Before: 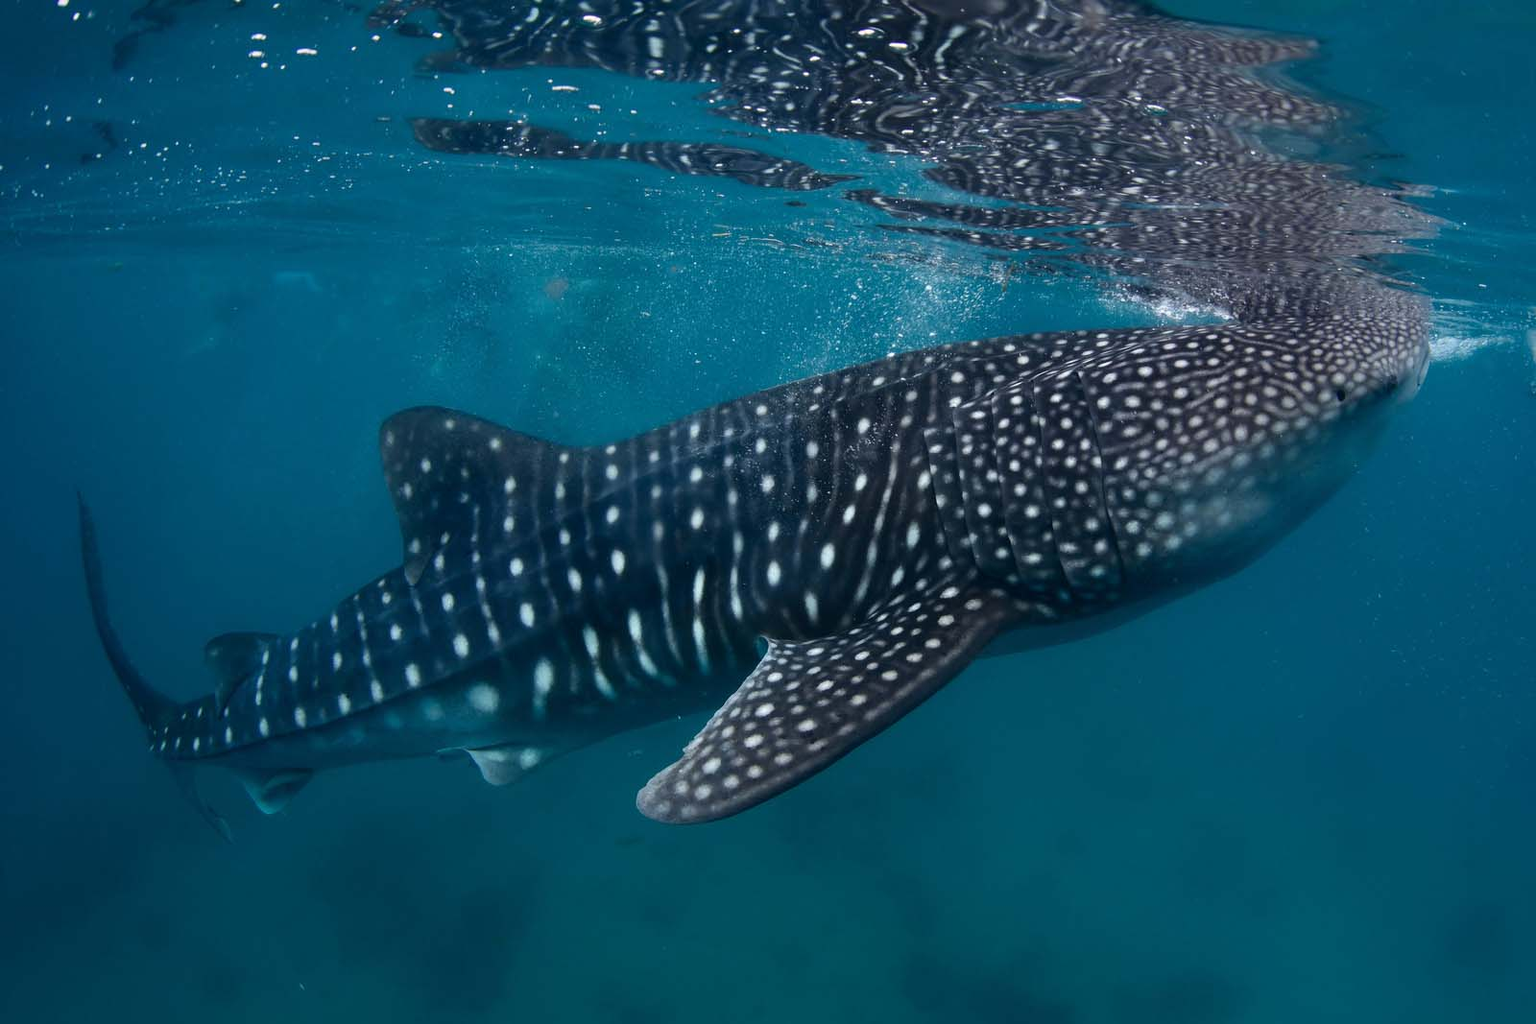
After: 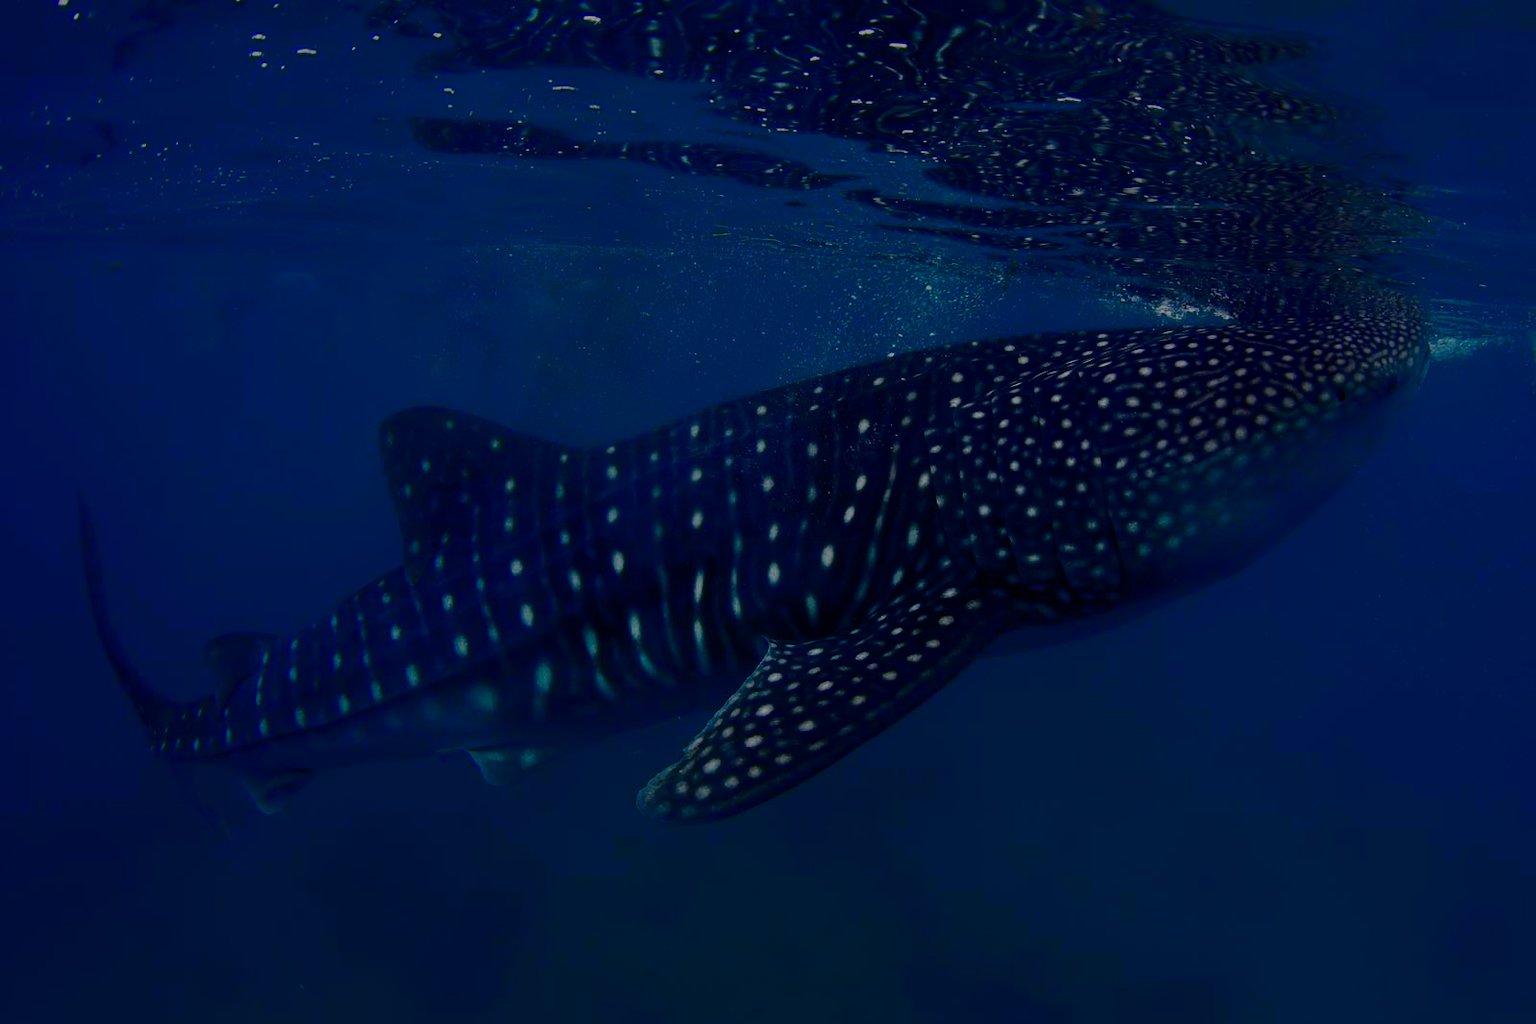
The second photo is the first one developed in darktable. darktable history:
contrast brightness saturation: brightness -0.983, saturation 0.983
filmic rgb: black relative exposure -8.03 EV, white relative exposure 3.84 EV, hardness 4.31, add noise in highlights 0.002, preserve chrominance no, color science v3 (2019), use custom middle-gray values true, iterations of high-quality reconstruction 0, contrast in highlights soft
